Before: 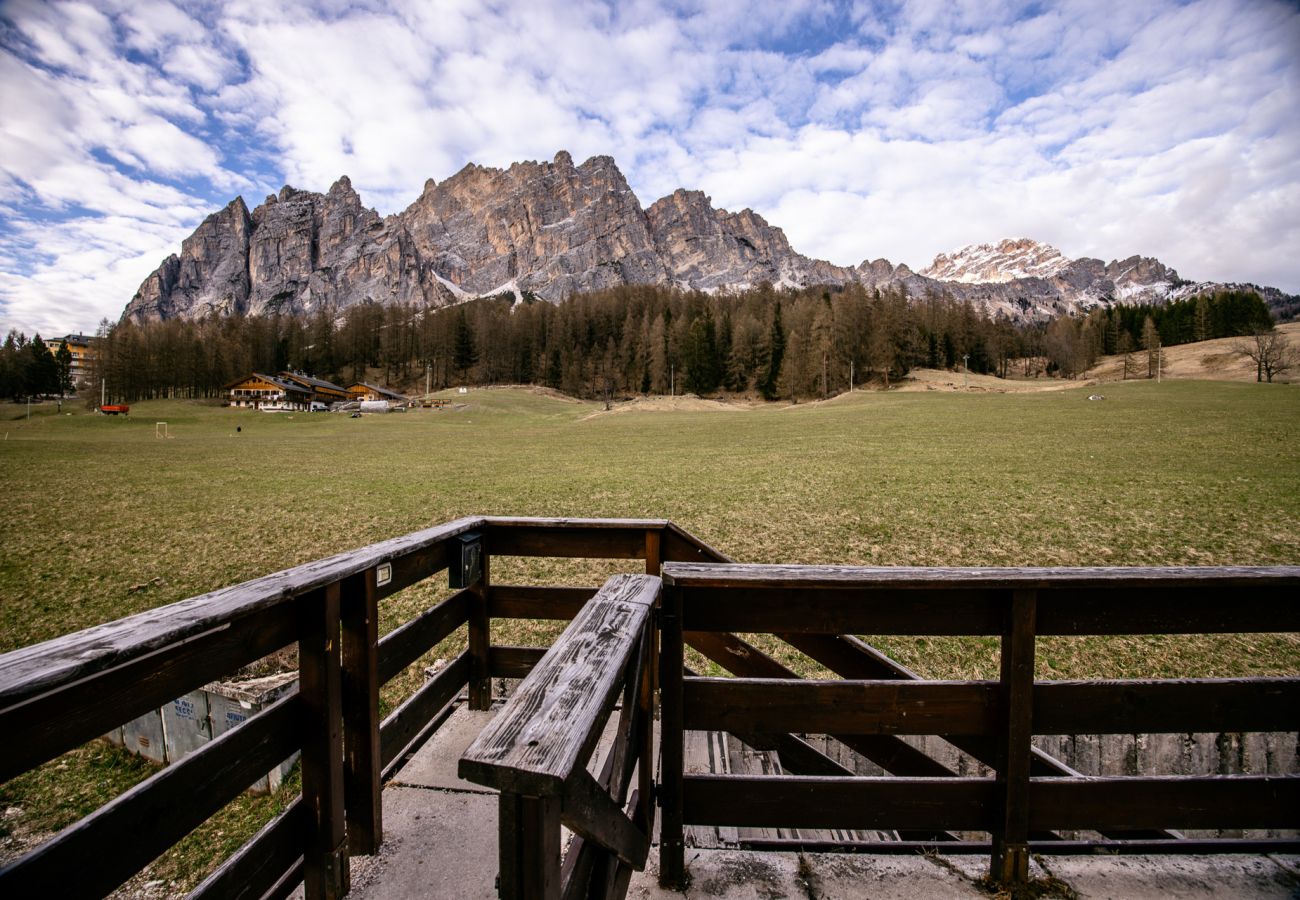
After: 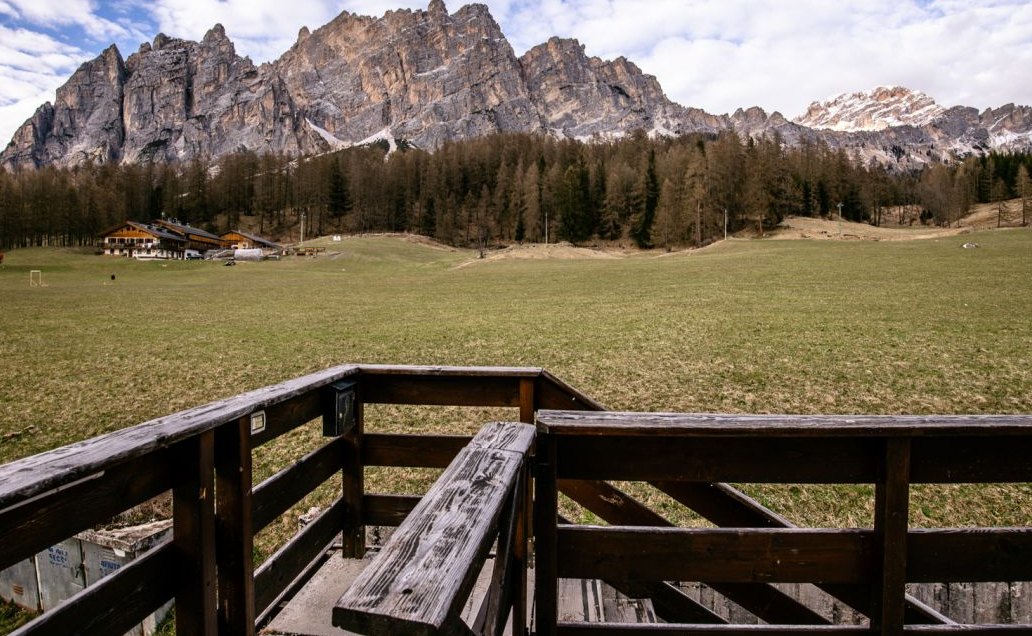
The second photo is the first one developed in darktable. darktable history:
crop: left 9.712%, top 16.928%, right 10.845%, bottom 12.332%
tone equalizer: on, module defaults
